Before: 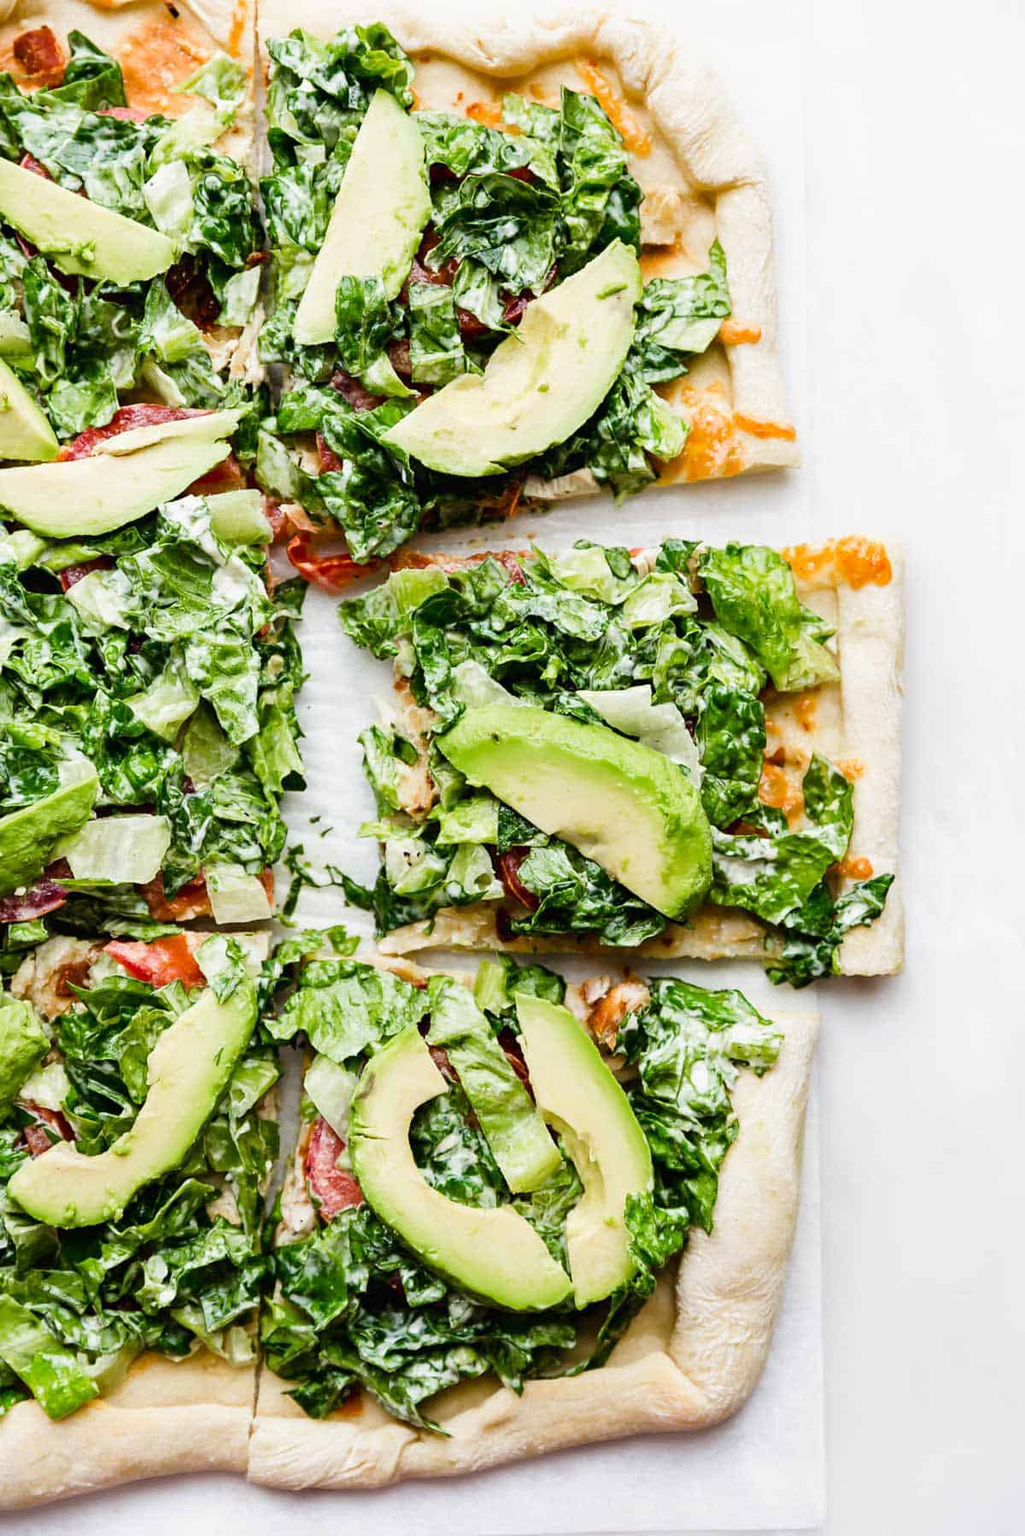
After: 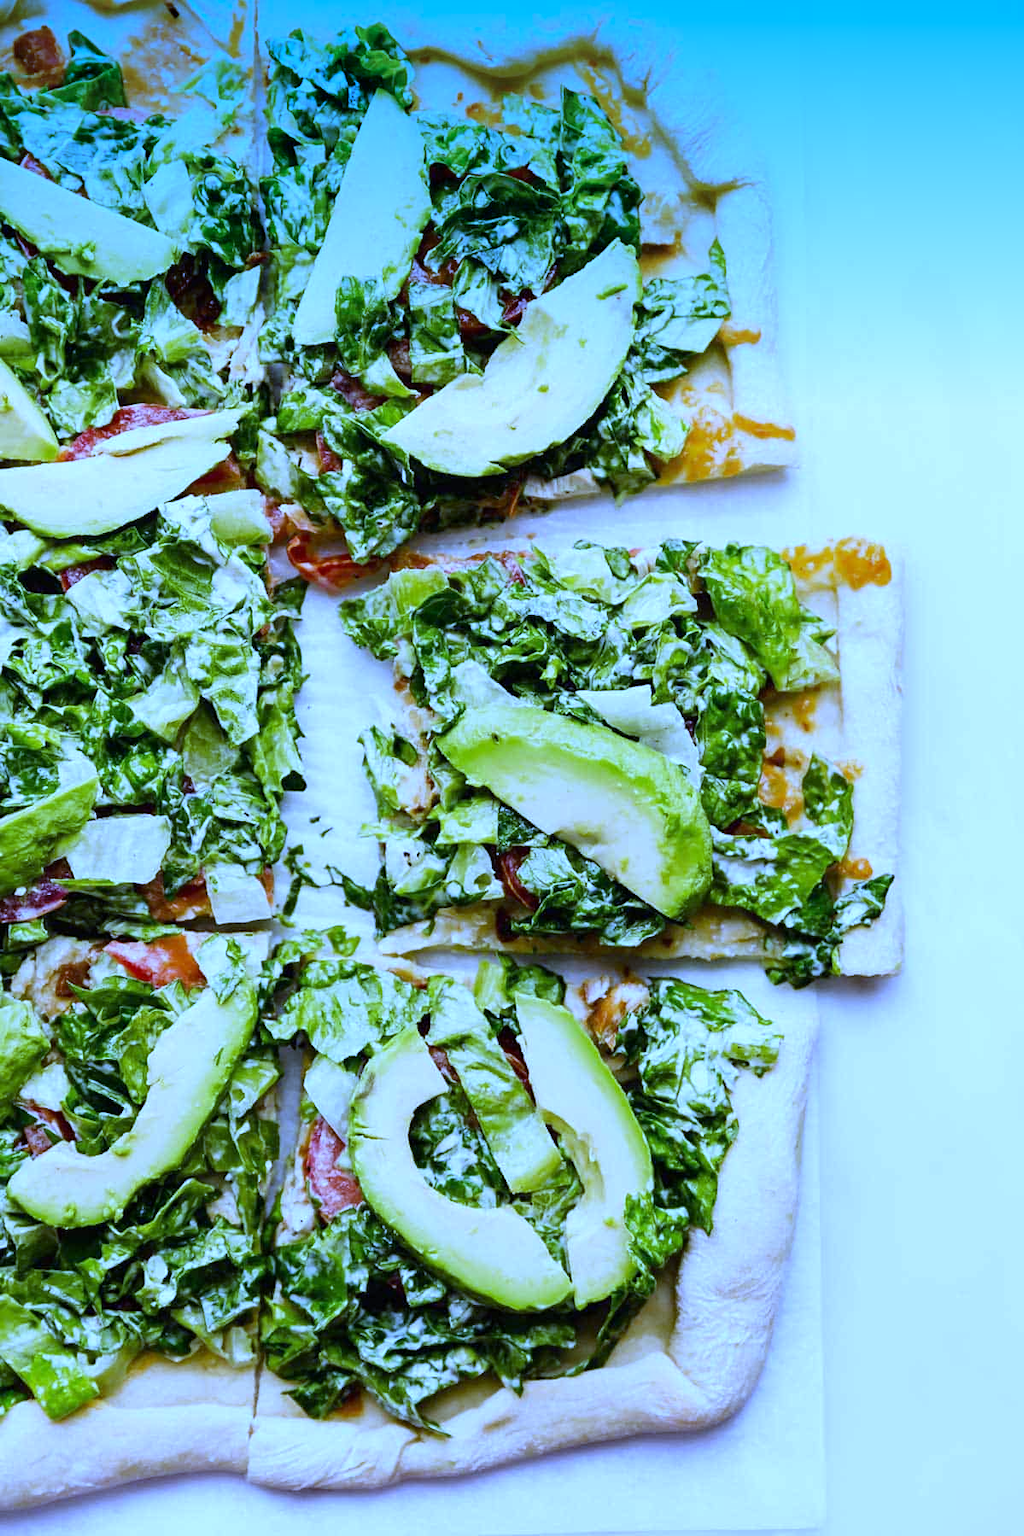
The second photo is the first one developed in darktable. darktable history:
white balance: red 0.766, blue 1.537
graduated density: density 2.02 EV, hardness 44%, rotation 0.374°, offset 8.21, hue 208.8°, saturation 97%
